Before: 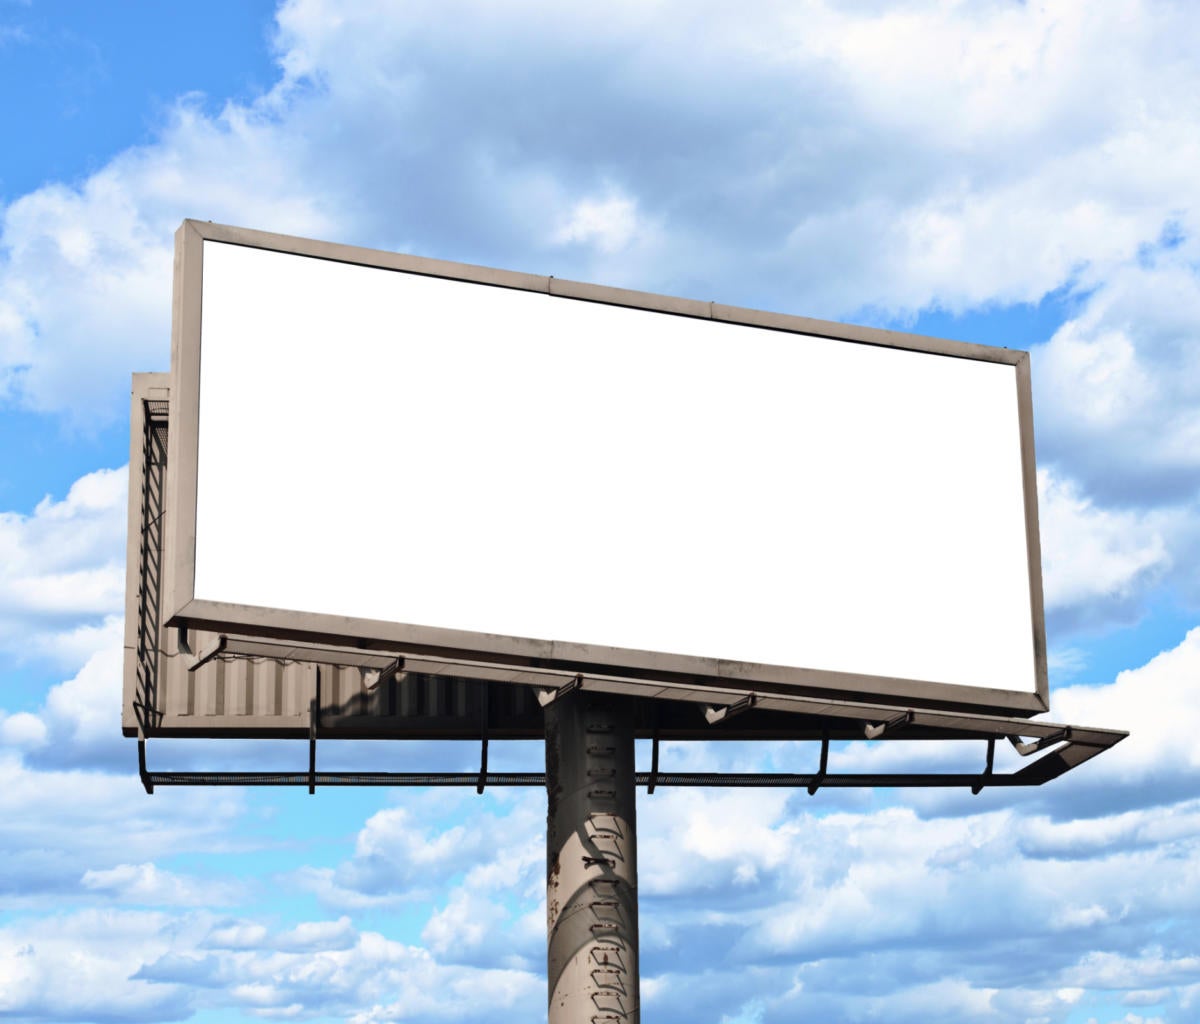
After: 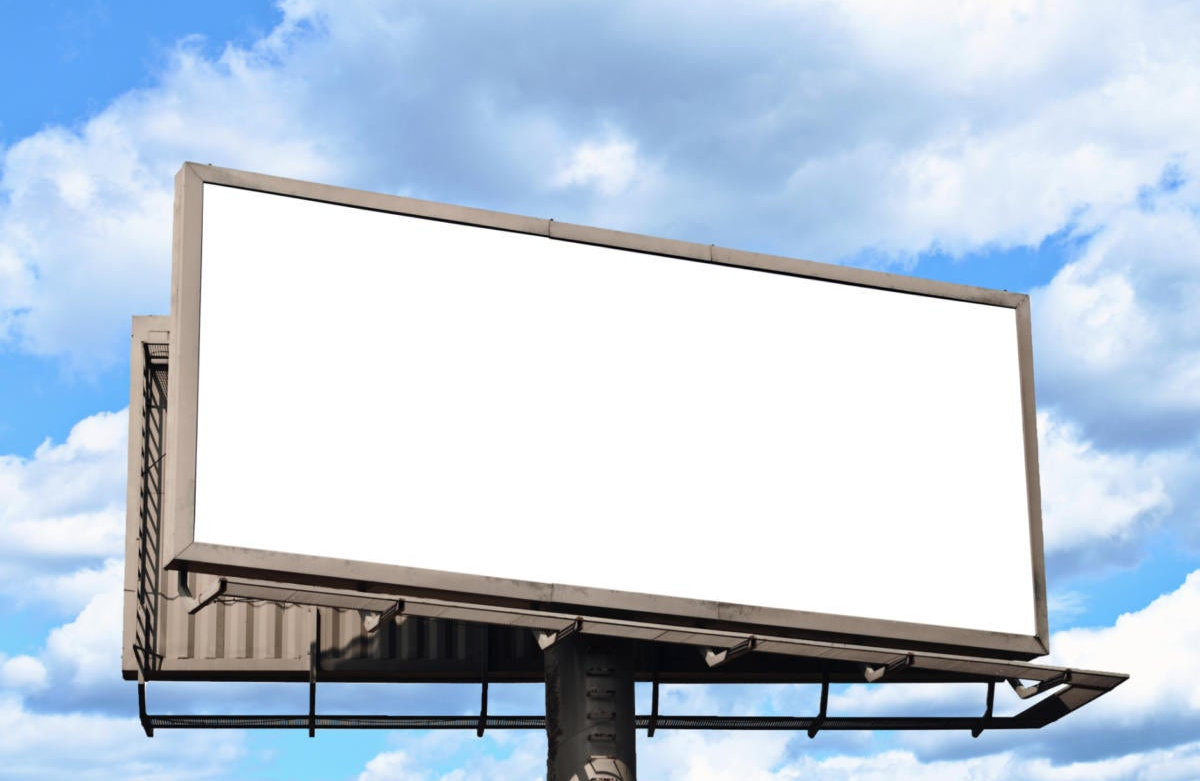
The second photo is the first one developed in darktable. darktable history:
crop: top 5.626%, bottom 18.064%
